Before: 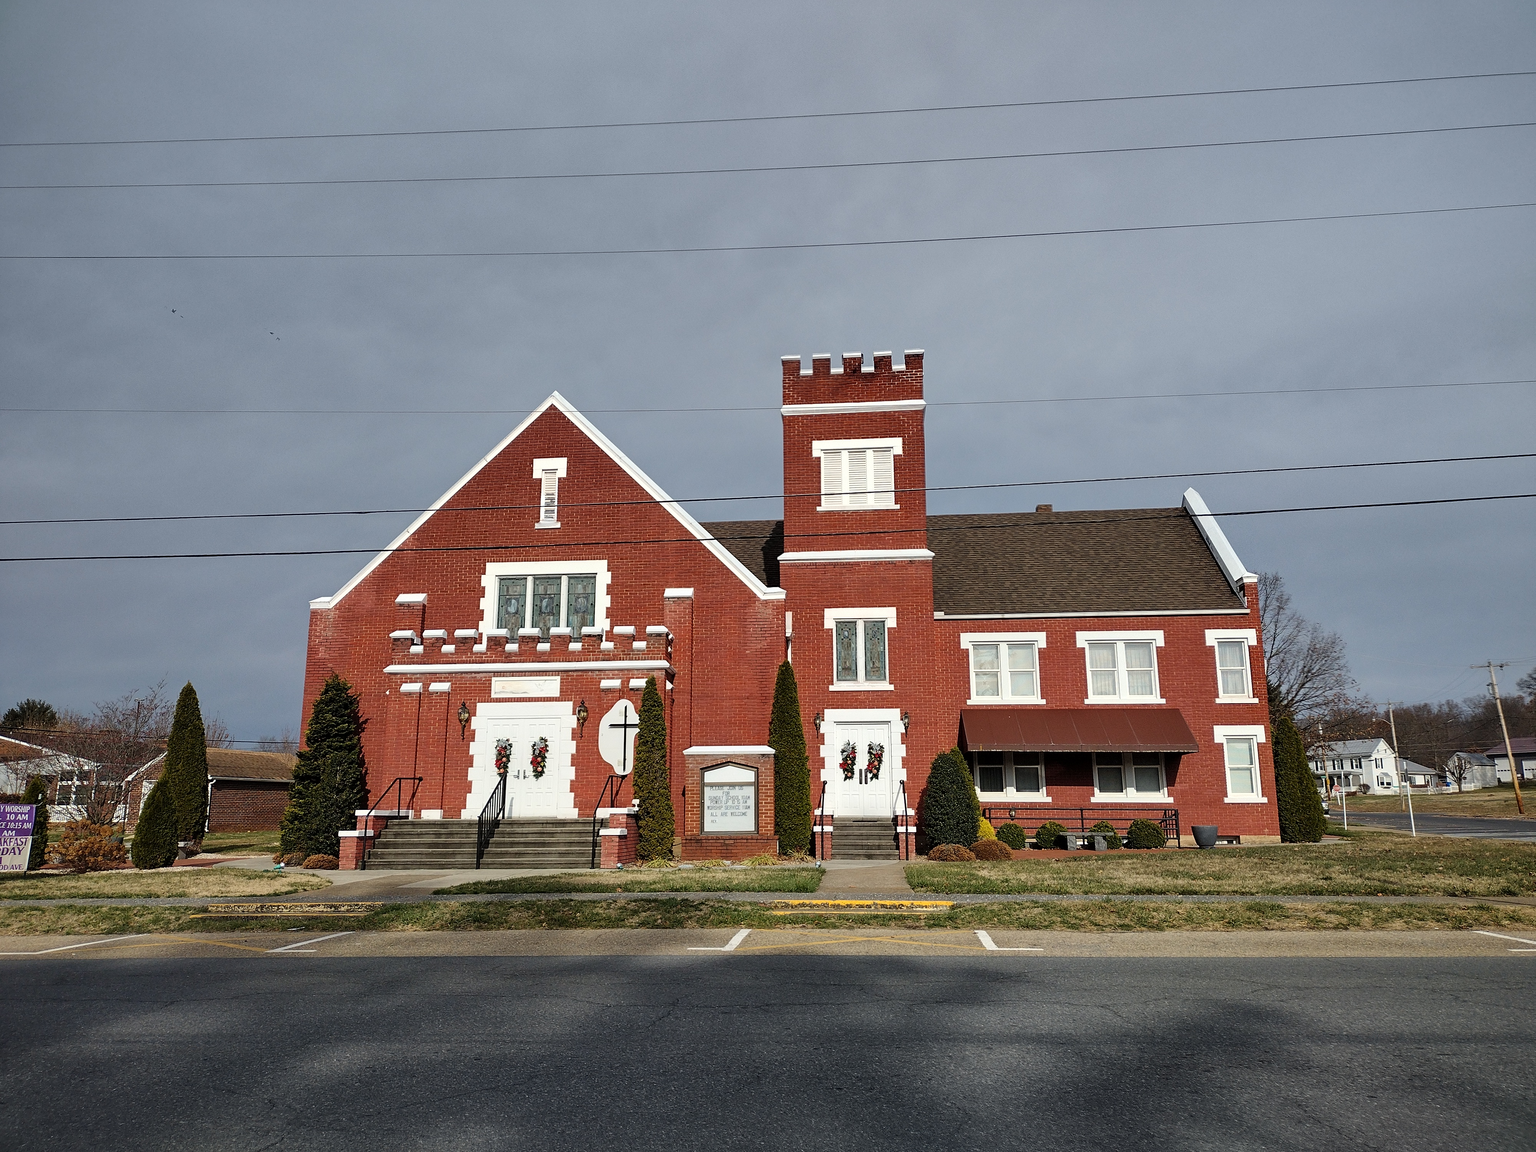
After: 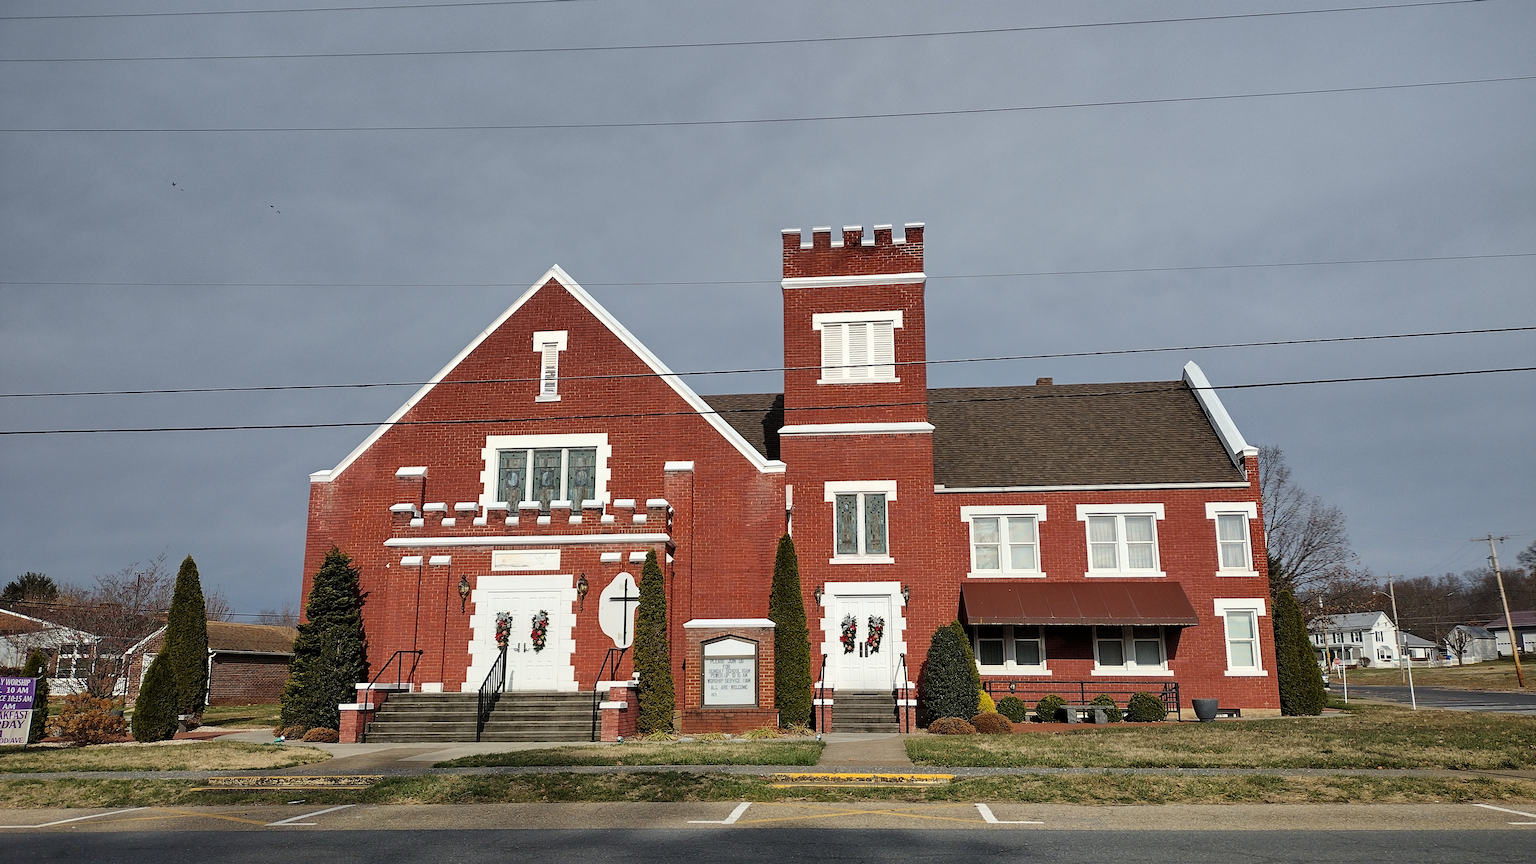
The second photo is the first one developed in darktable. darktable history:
crop: top 11.038%, bottom 13.962%
tone equalizer: -7 EV 0.18 EV, -6 EV 0.12 EV, -5 EV 0.08 EV, -4 EV 0.04 EV, -2 EV -0.02 EV, -1 EV -0.04 EV, +0 EV -0.06 EV, luminance estimator HSV value / RGB max
